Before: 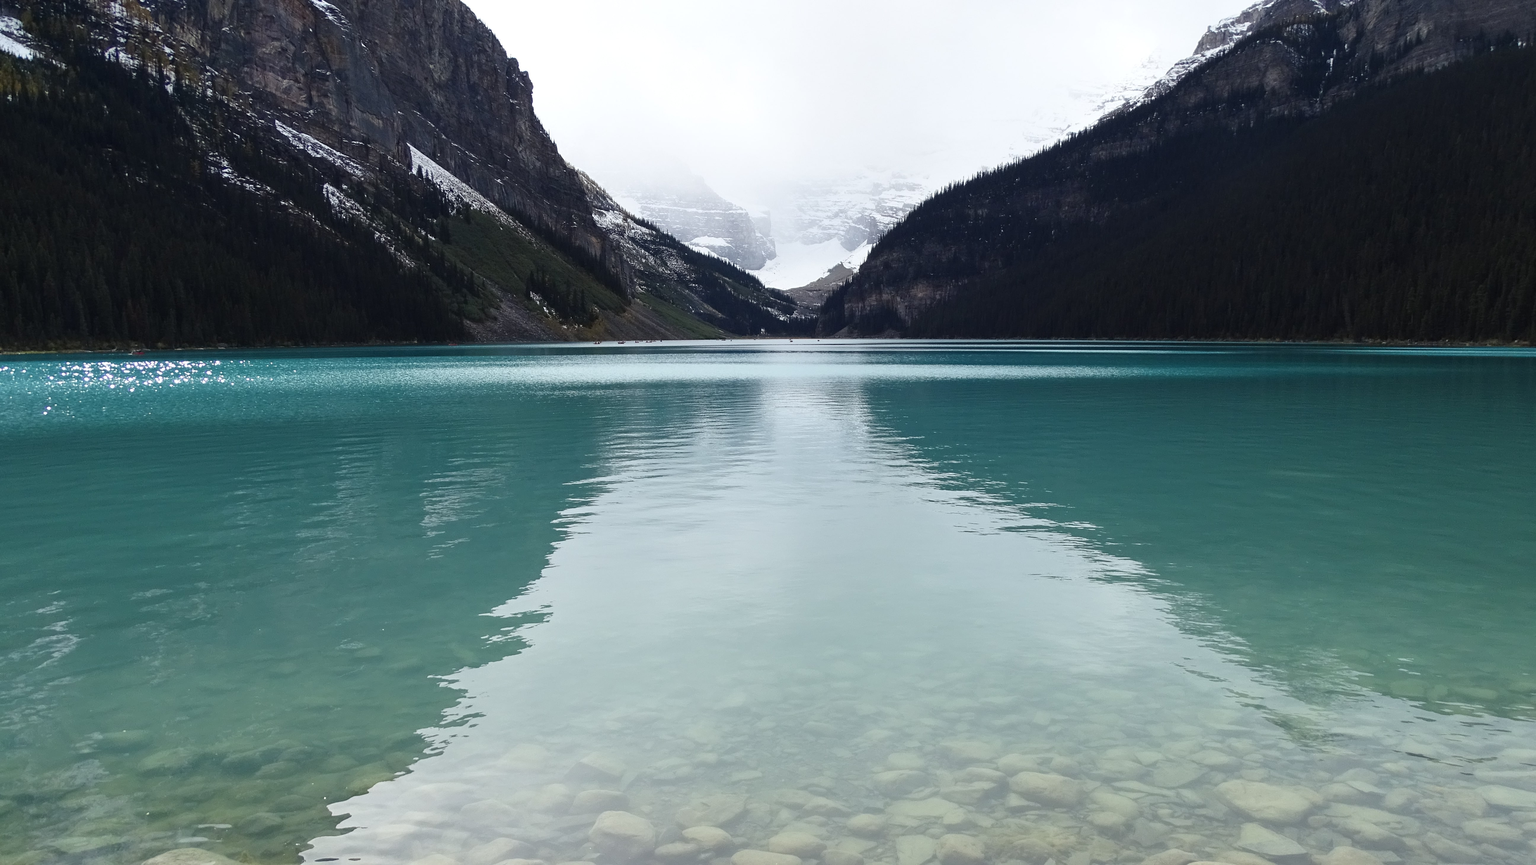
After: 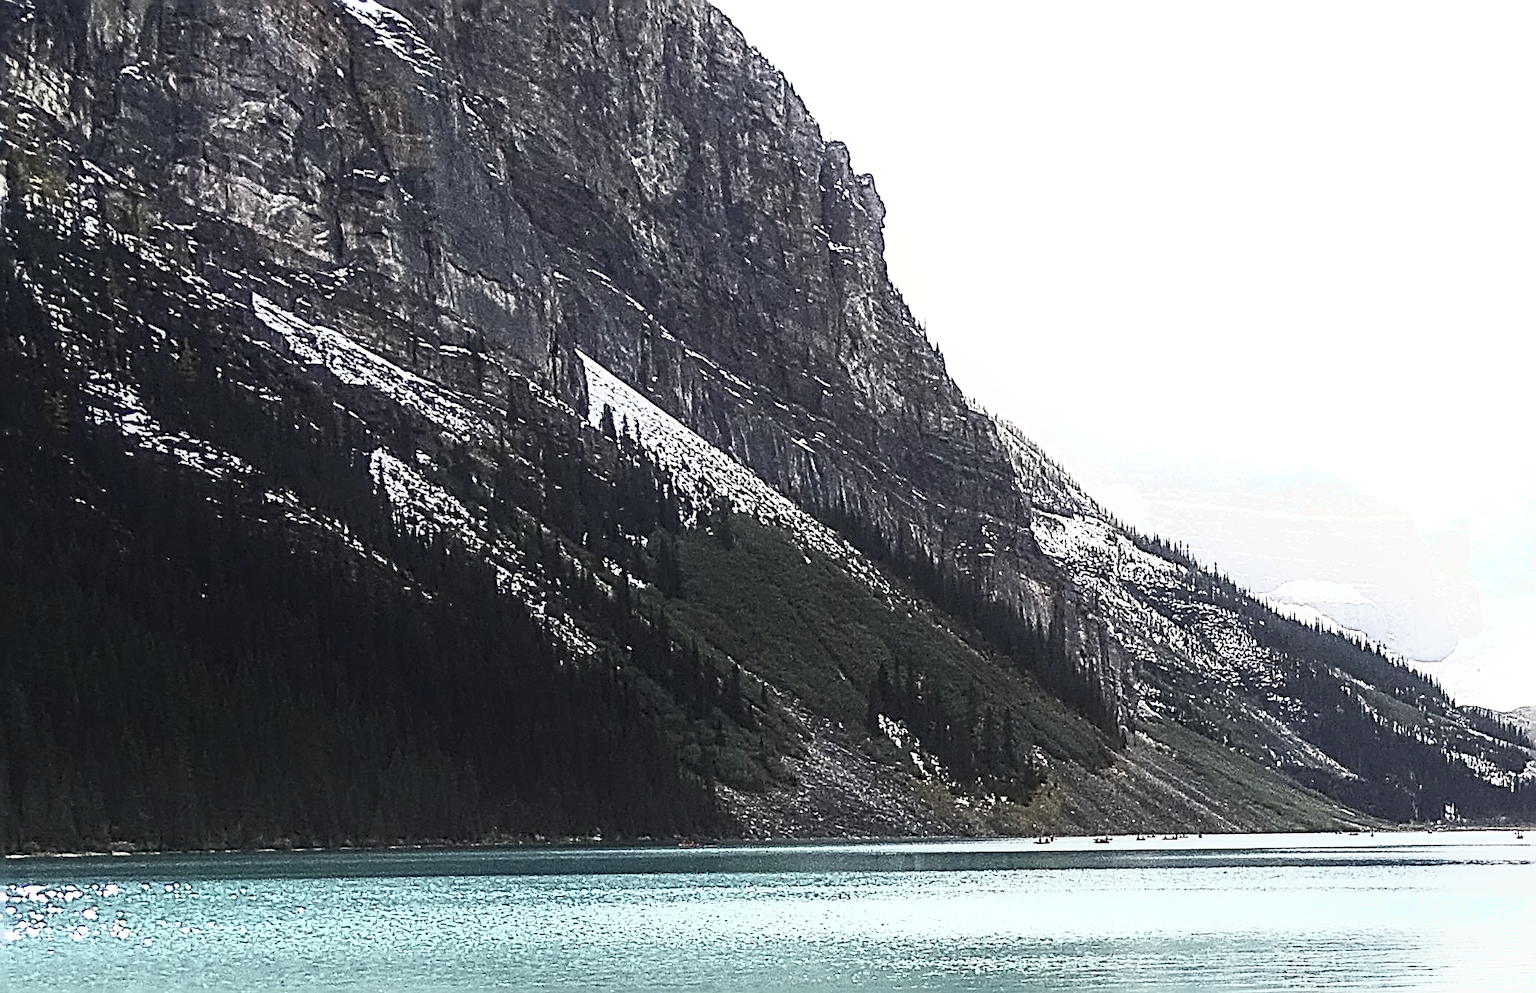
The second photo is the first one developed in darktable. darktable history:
local contrast: on, module defaults
crop and rotate: left 11.243%, top 0.07%, right 48.033%, bottom 53.136%
exposure: exposure 0.512 EV, compensate highlight preservation false
contrast brightness saturation: contrast 0.565, brightness 0.568, saturation -0.337
sharpen: radius 3.192, amount 1.745
color correction: highlights b* 3.05
shadows and highlights: shadows -54.03, highlights 85.25, soften with gaussian
